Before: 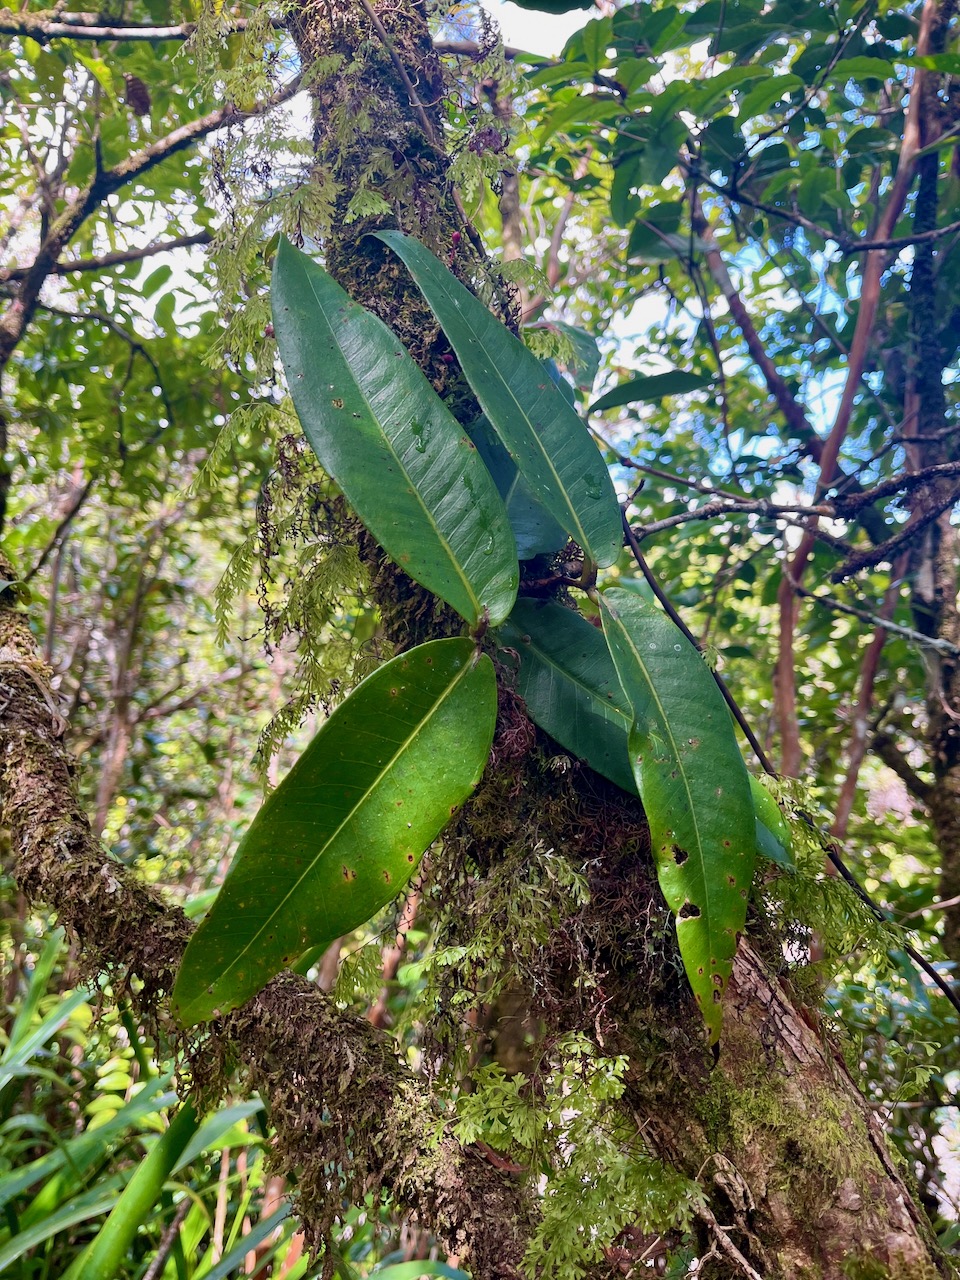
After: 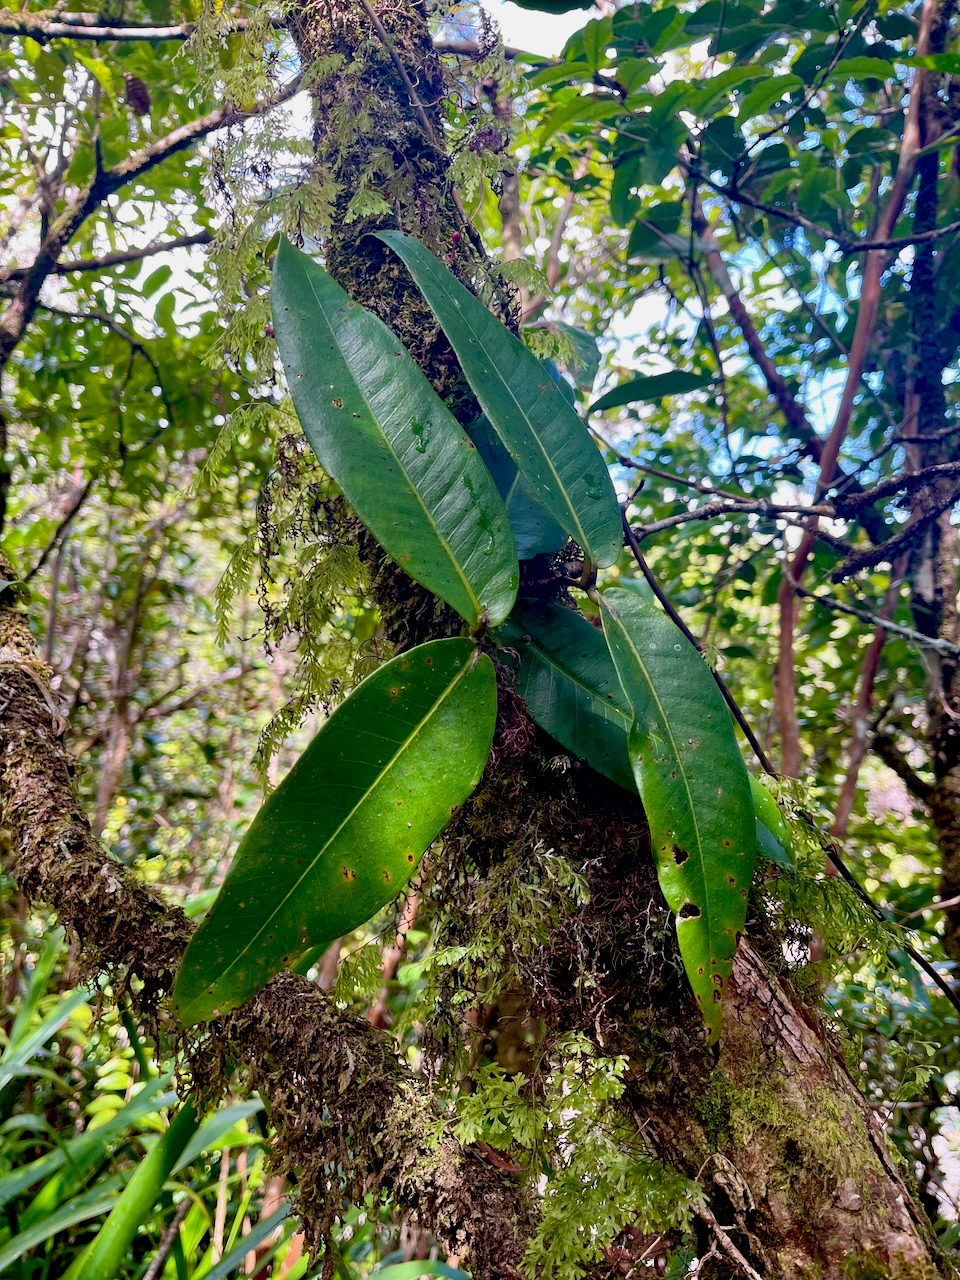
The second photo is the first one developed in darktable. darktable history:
exposure: black level correction 0.011, compensate exposure bias true, compensate highlight preservation false
